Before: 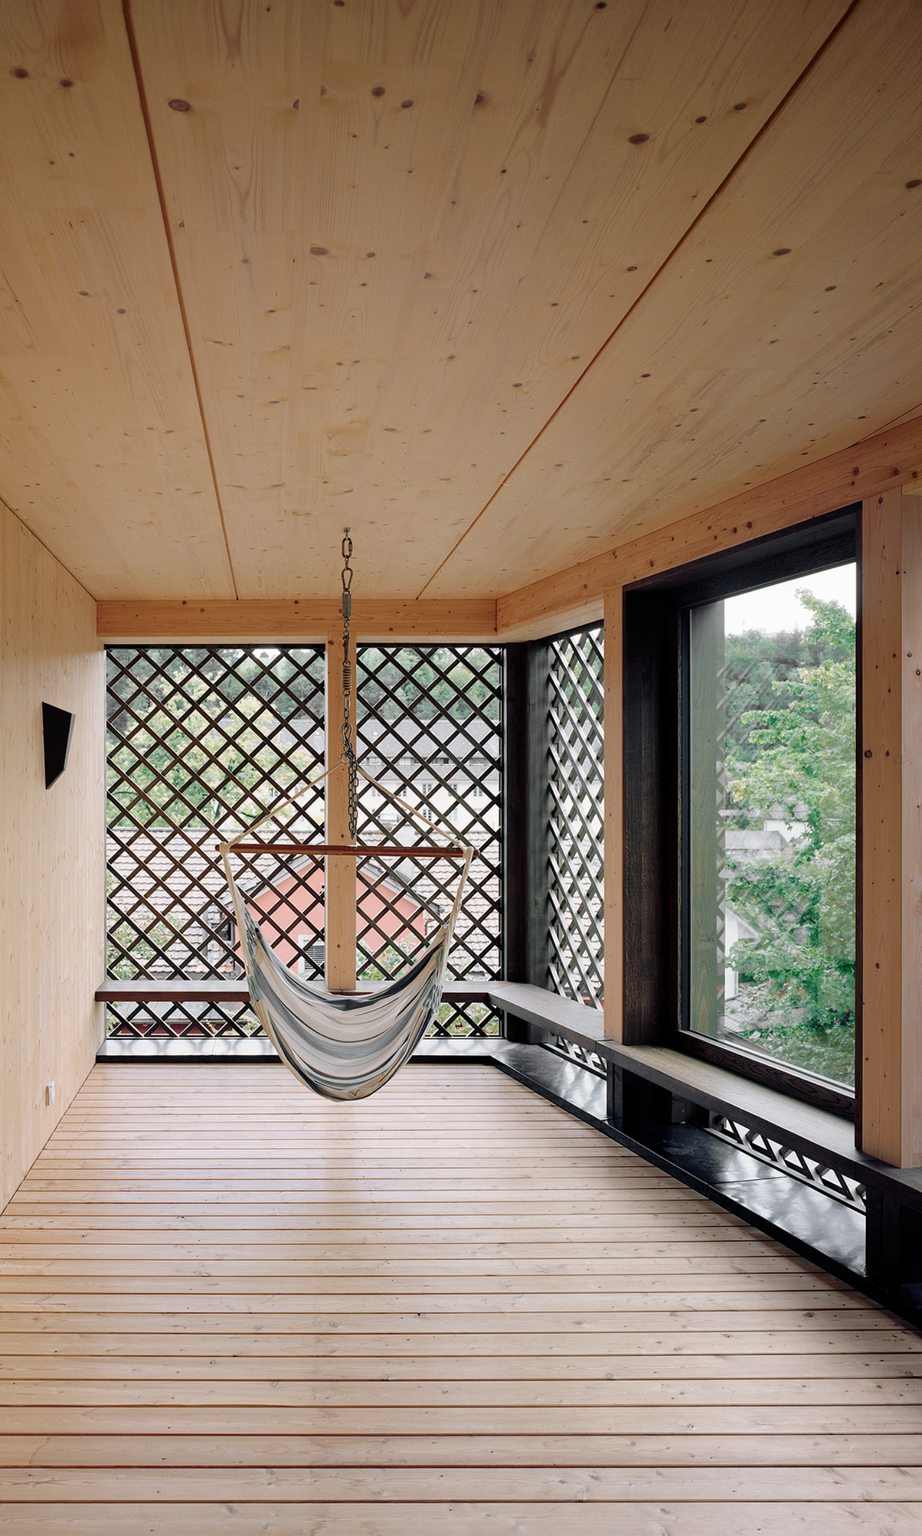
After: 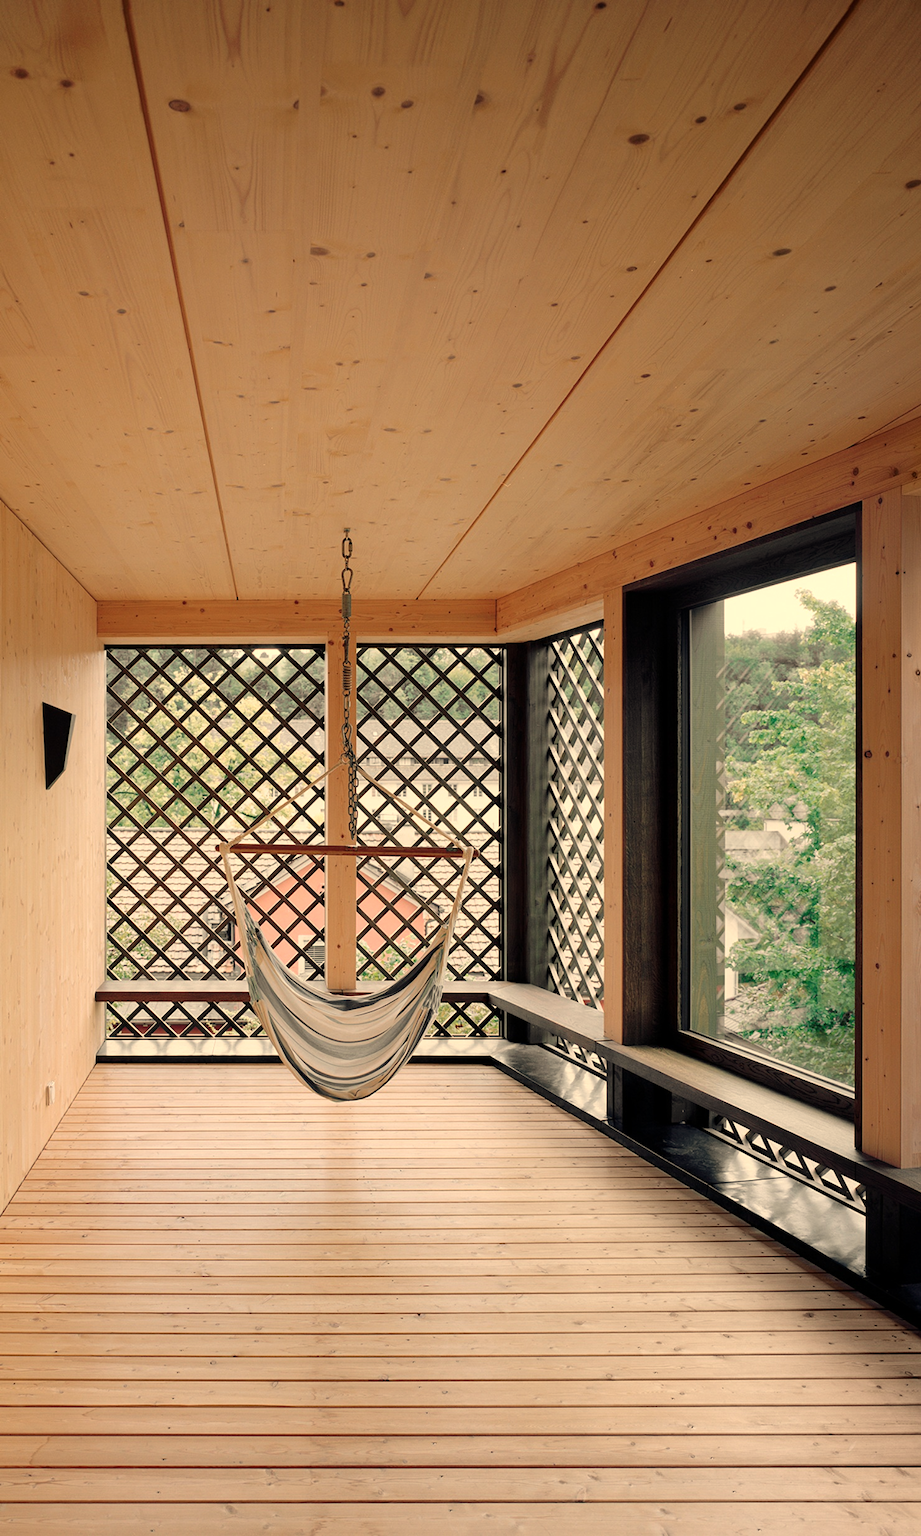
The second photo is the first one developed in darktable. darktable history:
exposure: compensate exposure bias true, compensate highlight preservation false
white balance: red 1.123, blue 0.83
